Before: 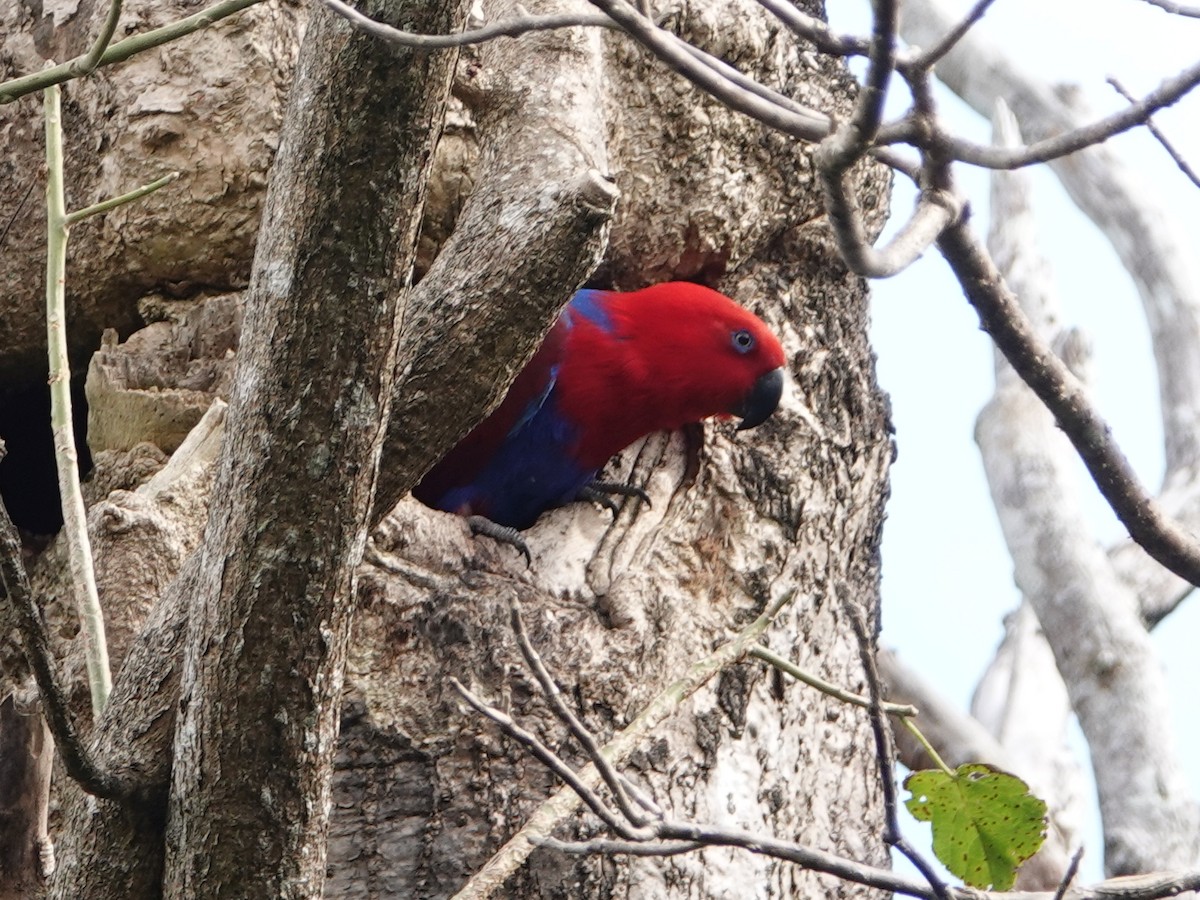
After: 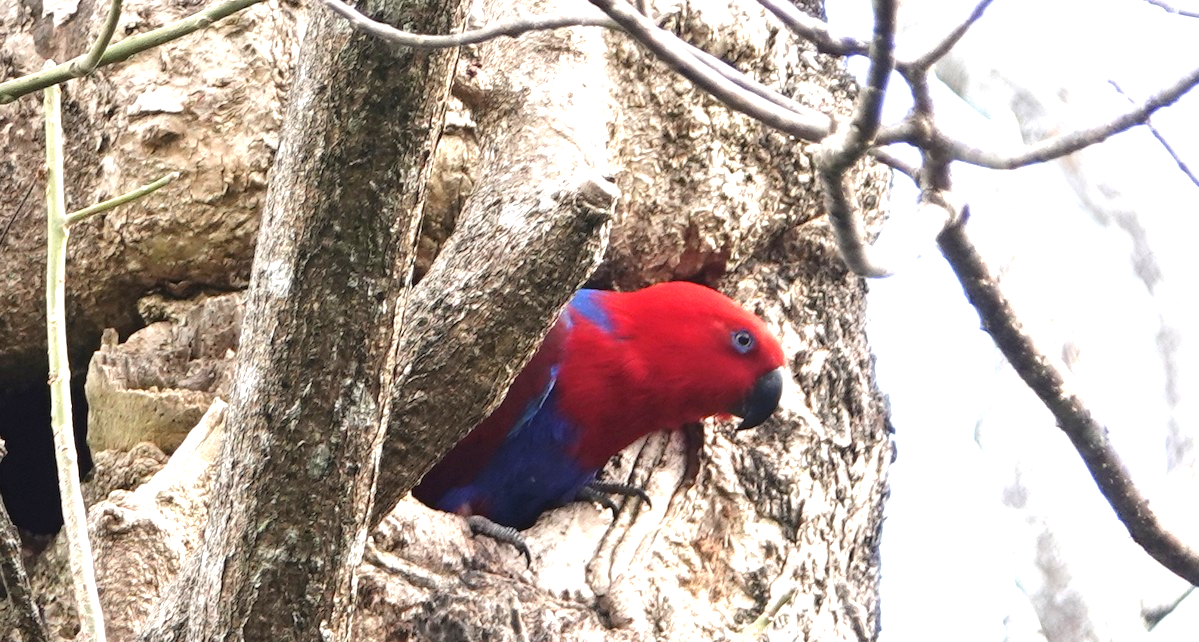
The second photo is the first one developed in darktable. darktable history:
exposure: black level correction 0, exposure 1.1 EV, compensate exposure bias true, compensate highlight preservation false
crop: bottom 28.576%
